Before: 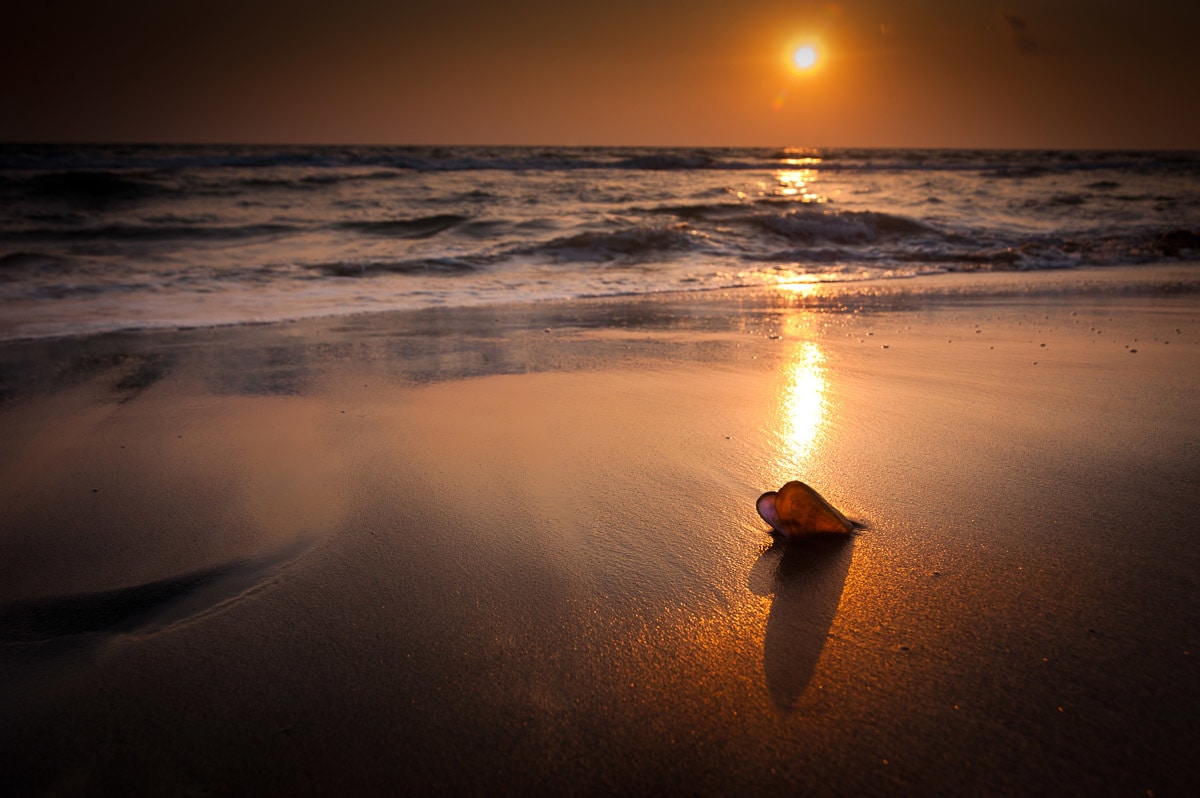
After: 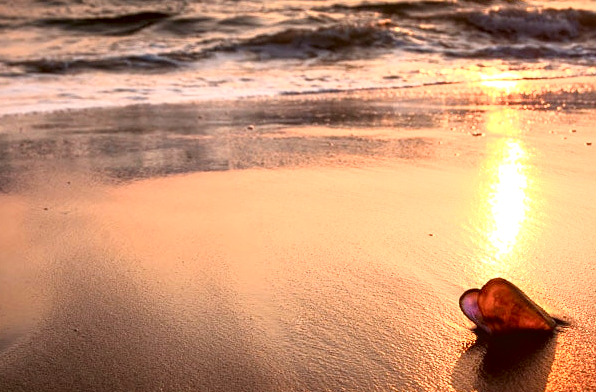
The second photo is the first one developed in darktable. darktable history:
crop: left 24.823%, top 25.479%, right 25.447%, bottom 25.286%
tone curve: curves: ch0 [(0, 0.013) (0.054, 0.018) (0.205, 0.191) (0.289, 0.292) (0.39, 0.424) (0.493, 0.551) (0.647, 0.752) (0.778, 0.895) (1, 0.998)]; ch1 [(0, 0) (0.385, 0.343) (0.439, 0.415) (0.494, 0.495) (0.501, 0.501) (0.51, 0.509) (0.54, 0.546) (0.586, 0.606) (0.66, 0.701) (0.783, 0.804) (1, 1)]; ch2 [(0, 0) (0.32, 0.281) (0.403, 0.399) (0.441, 0.428) (0.47, 0.469) (0.498, 0.496) (0.524, 0.538) (0.566, 0.579) (0.633, 0.665) (0.7, 0.711) (1, 1)], color space Lab, independent channels, preserve colors none
local contrast: on, module defaults
color correction: highlights a* -3.64, highlights b* -6.61, shadows a* 3.15, shadows b* 5.14
exposure: black level correction 0.002, exposure 0.676 EV, compensate highlight preservation false
